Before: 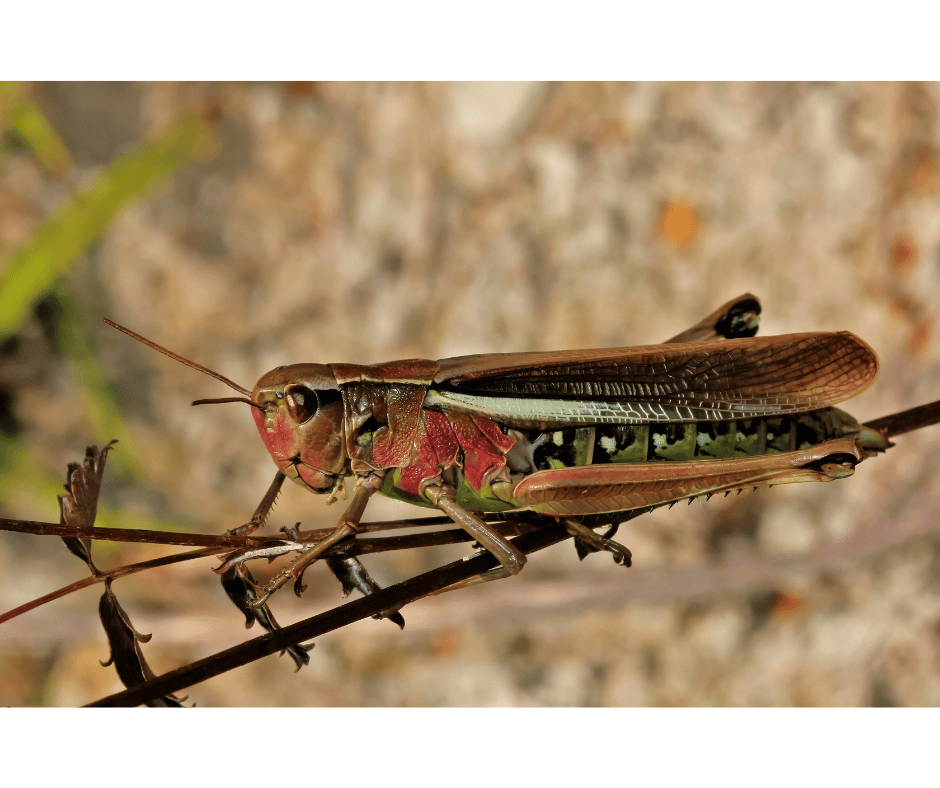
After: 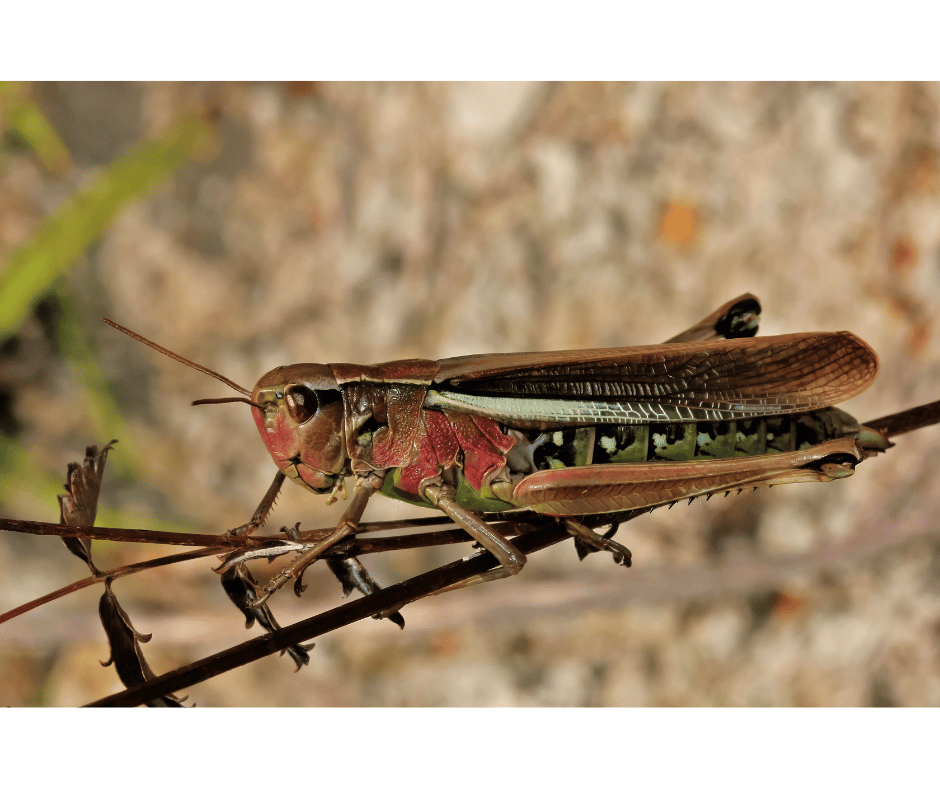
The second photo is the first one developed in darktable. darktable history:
contrast brightness saturation: saturation -0.087
